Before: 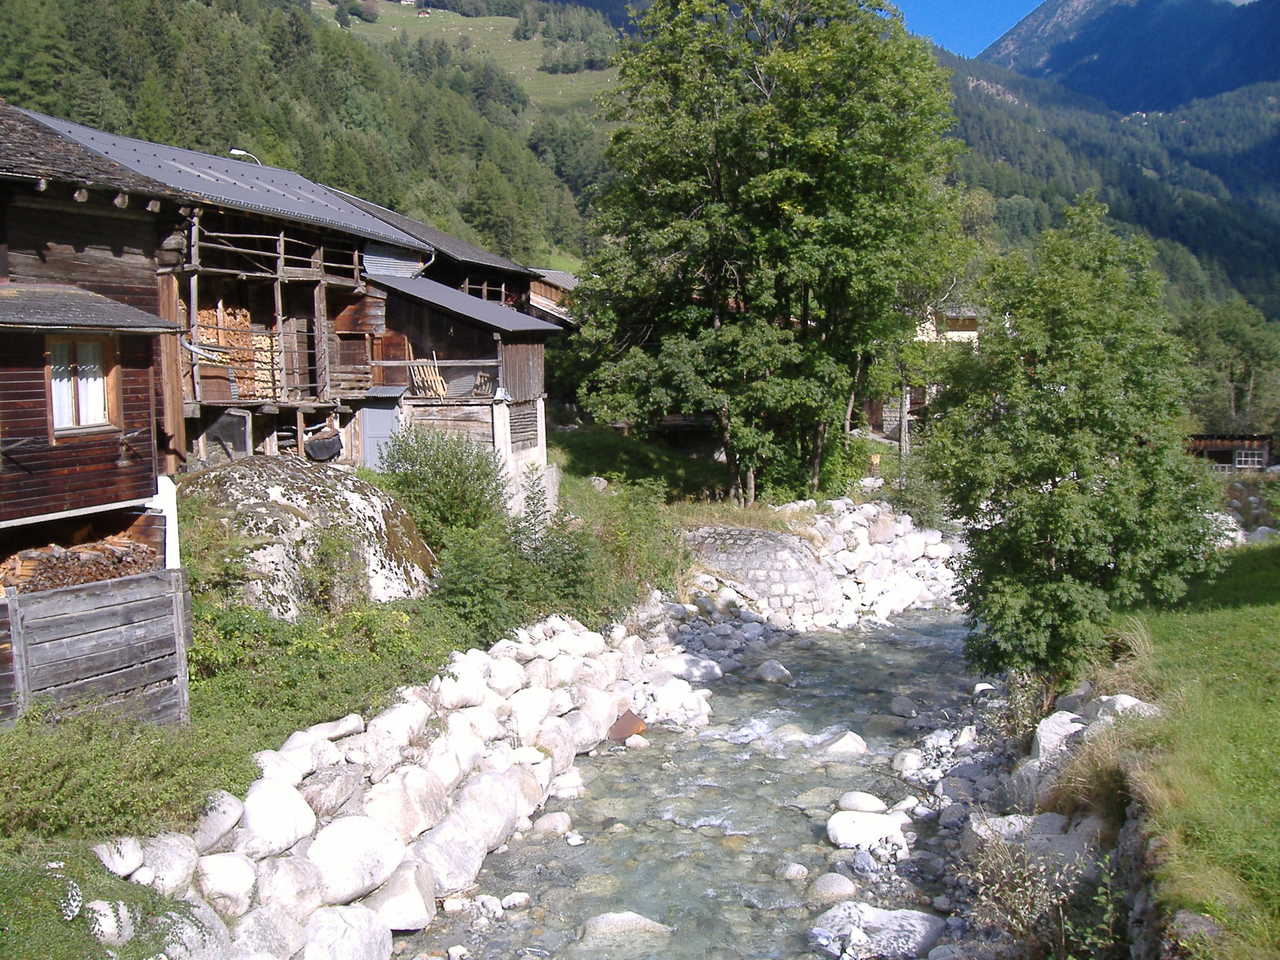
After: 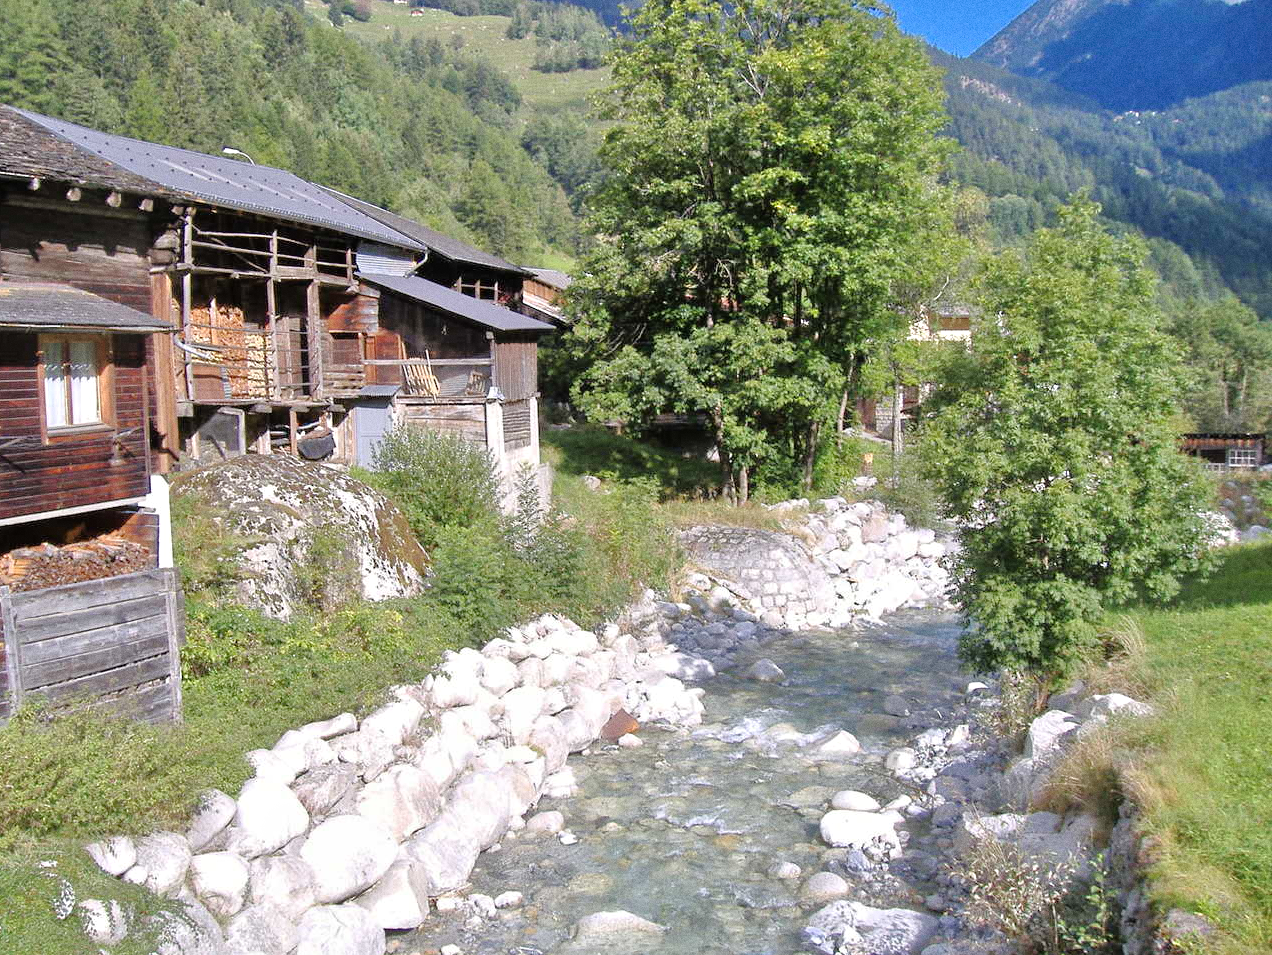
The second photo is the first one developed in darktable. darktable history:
grain: coarseness 0.09 ISO
tone equalizer: -7 EV 0.15 EV, -6 EV 0.6 EV, -5 EV 1.15 EV, -4 EV 1.33 EV, -3 EV 1.15 EV, -2 EV 0.6 EV, -1 EV 0.15 EV, mask exposure compensation -0.5 EV
crop and rotate: left 0.614%, top 0.179%, bottom 0.309%
